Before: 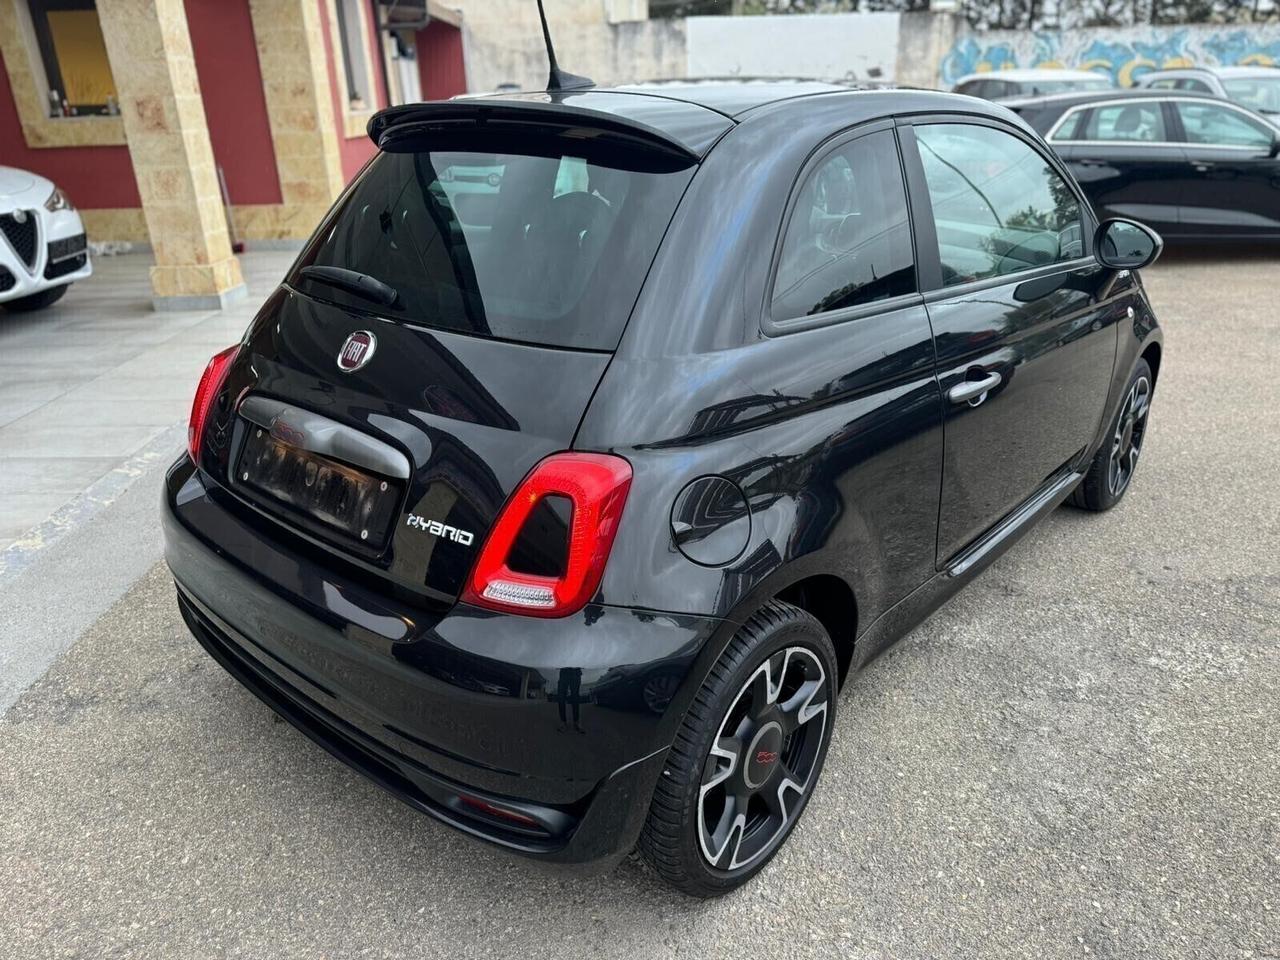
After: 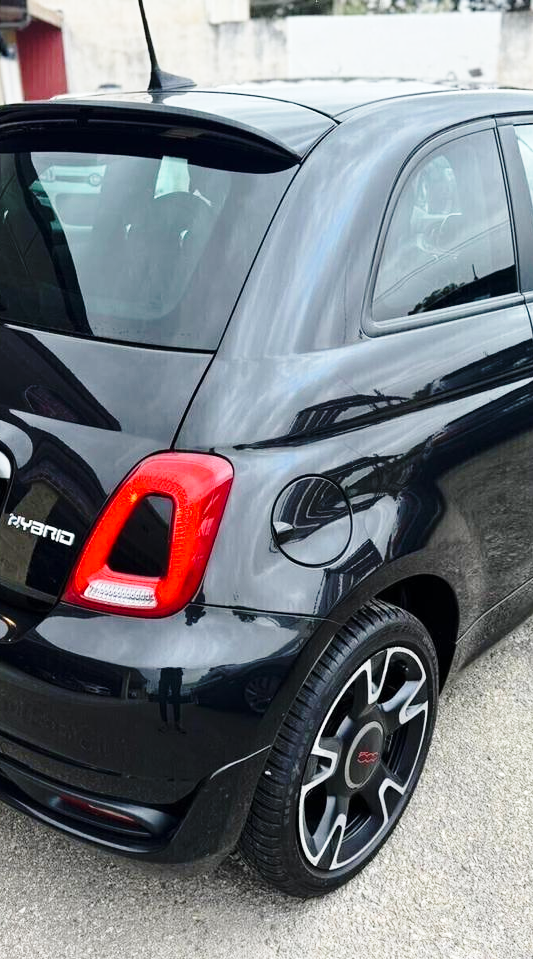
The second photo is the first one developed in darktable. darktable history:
crop: left 31.229%, right 27.105%
base curve: curves: ch0 [(0, 0) (0.028, 0.03) (0.121, 0.232) (0.46, 0.748) (0.859, 0.968) (1, 1)], preserve colors none
